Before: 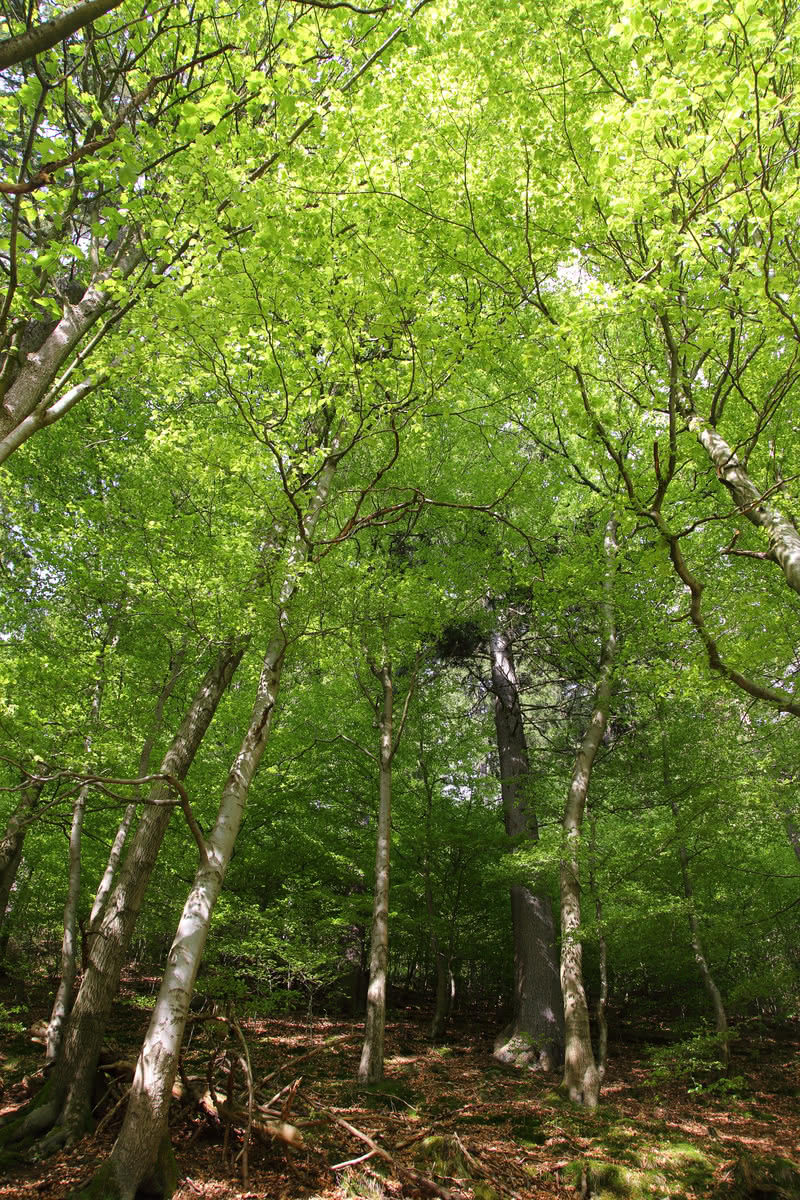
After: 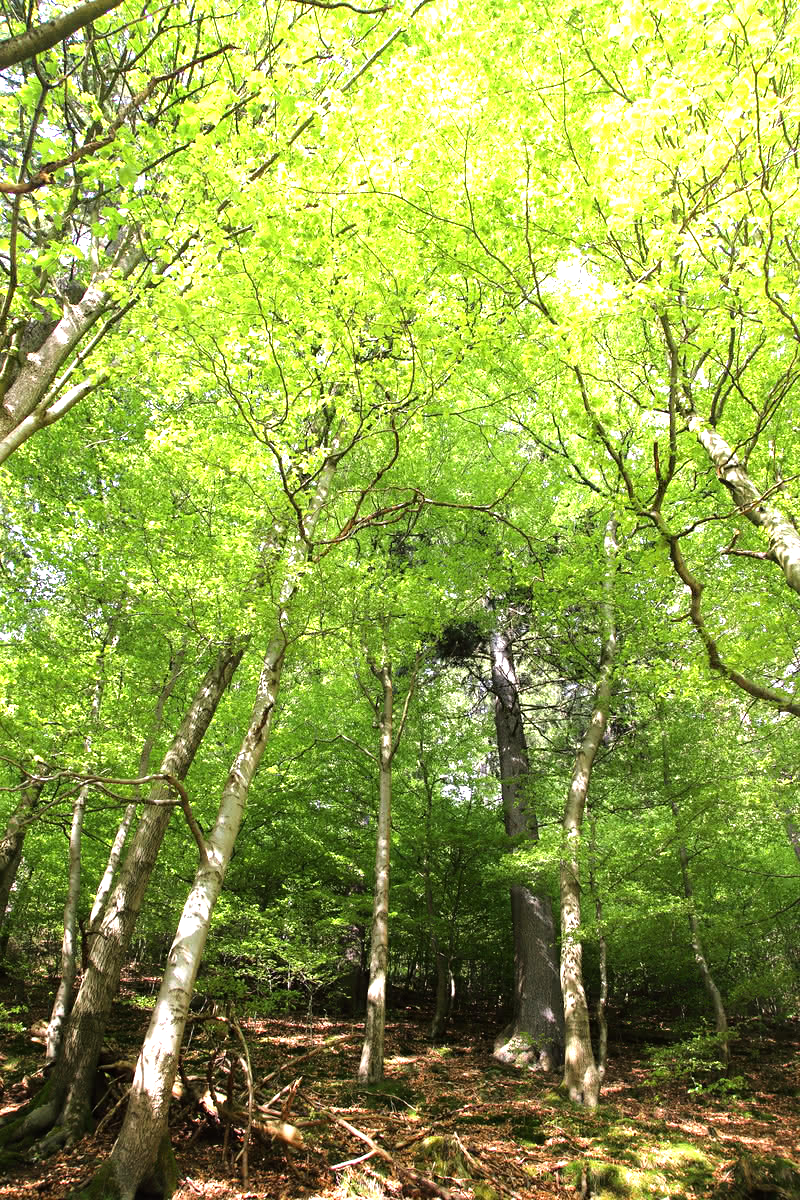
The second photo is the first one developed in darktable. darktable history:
exposure: exposure 0.608 EV, compensate highlight preservation false
tone equalizer: -8 EV -0.763 EV, -7 EV -0.681 EV, -6 EV -0.626 EV, -5 EV -0.381 EV, -3 EV 0.37 EV, -2 EV 0.6 EV, -1 EV 0.685 EV, +0 EV 0.777 EV
